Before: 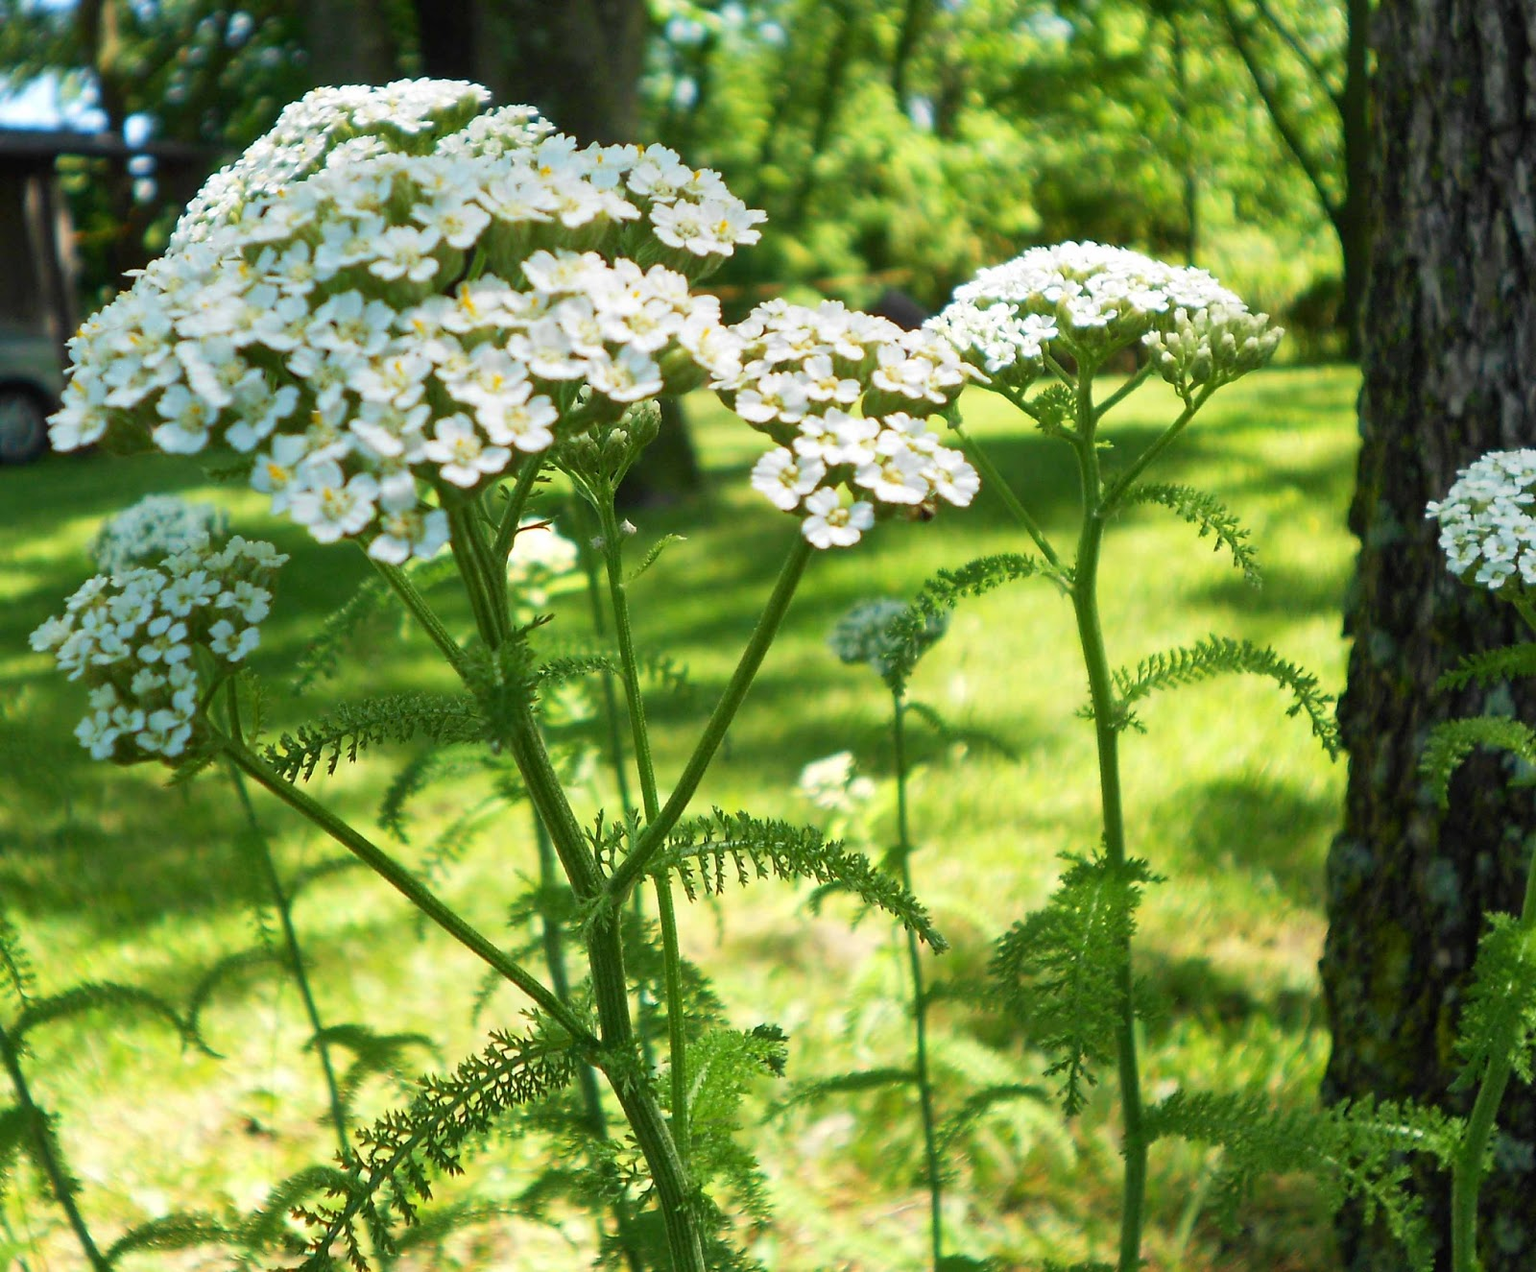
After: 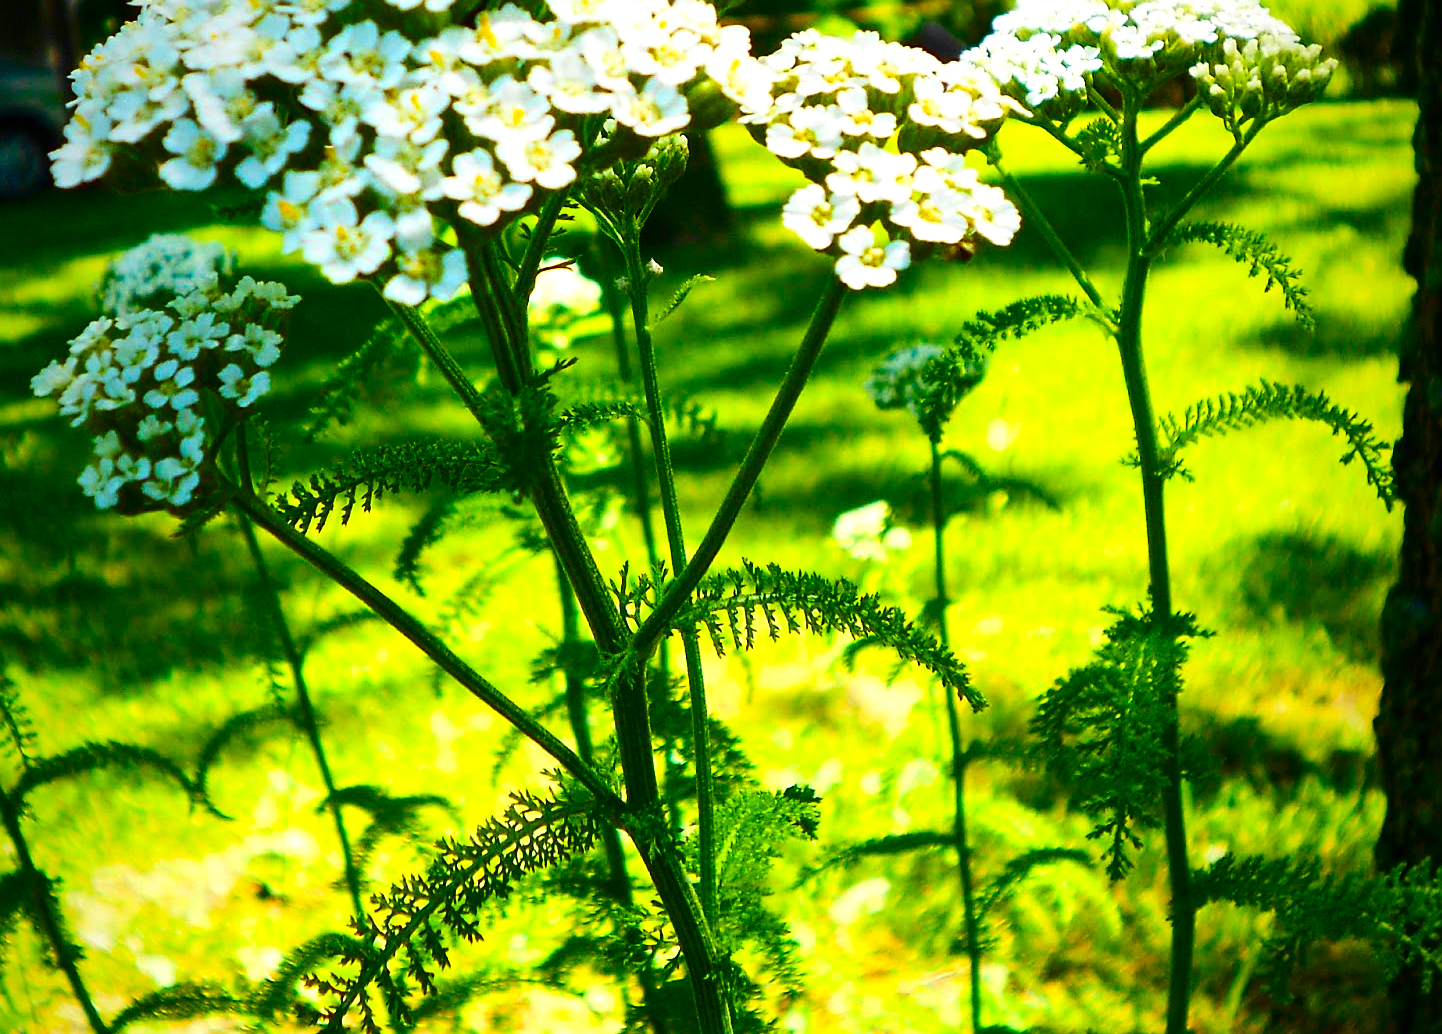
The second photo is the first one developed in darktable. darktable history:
haze removal: strength -0.109, compatibility mode true, adaptive false
sharpen: on, module defaults
vignetting: fall-off start 96.59%, fall-off radius 99.64%, saturation 0, width/height ratio 0.611
contrast brightness saturation: contrast 0.244, brightness -0.224, saturation 0.141
crop: top 21.29%, right 9.417%, bottom 0.276%
color balance rgb: shadows lift › chroma 1.673%, shadows lift › hue 260.39°, linear chroma grading › global chroma 14.952%, perceptual saturation grading › global saturation 36.303%, perceptual saturation grading › shadows 35.366%, perceptual brilliance grading › global brilliance 10.057%, perceptual brilliance grading › shadows 14.283%
